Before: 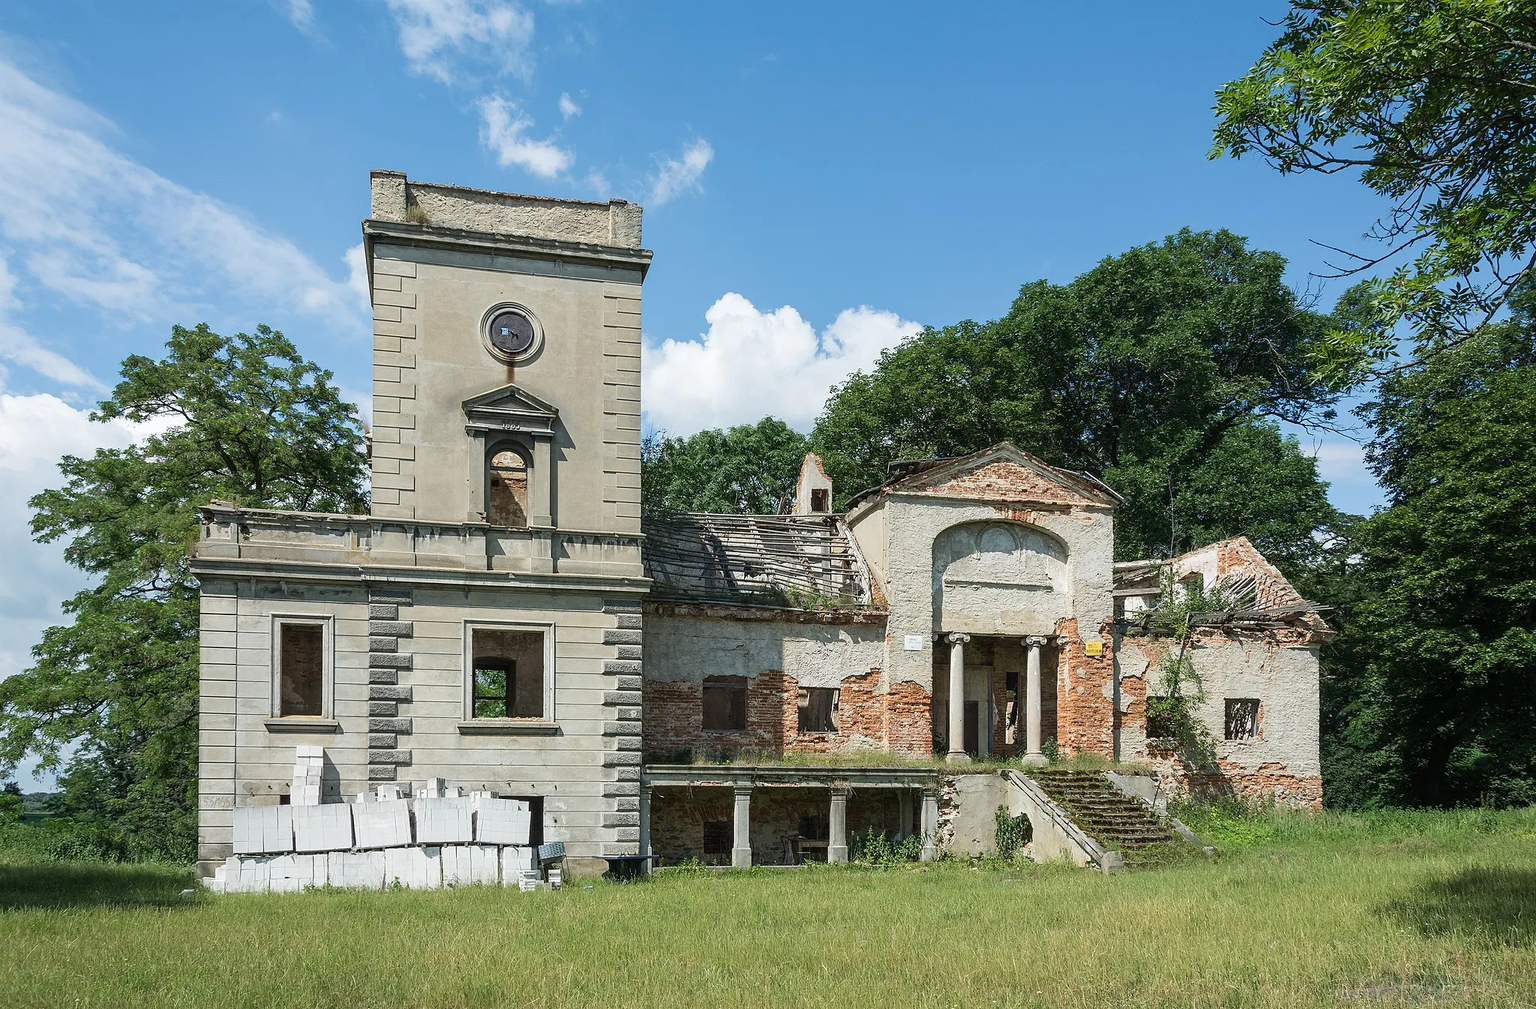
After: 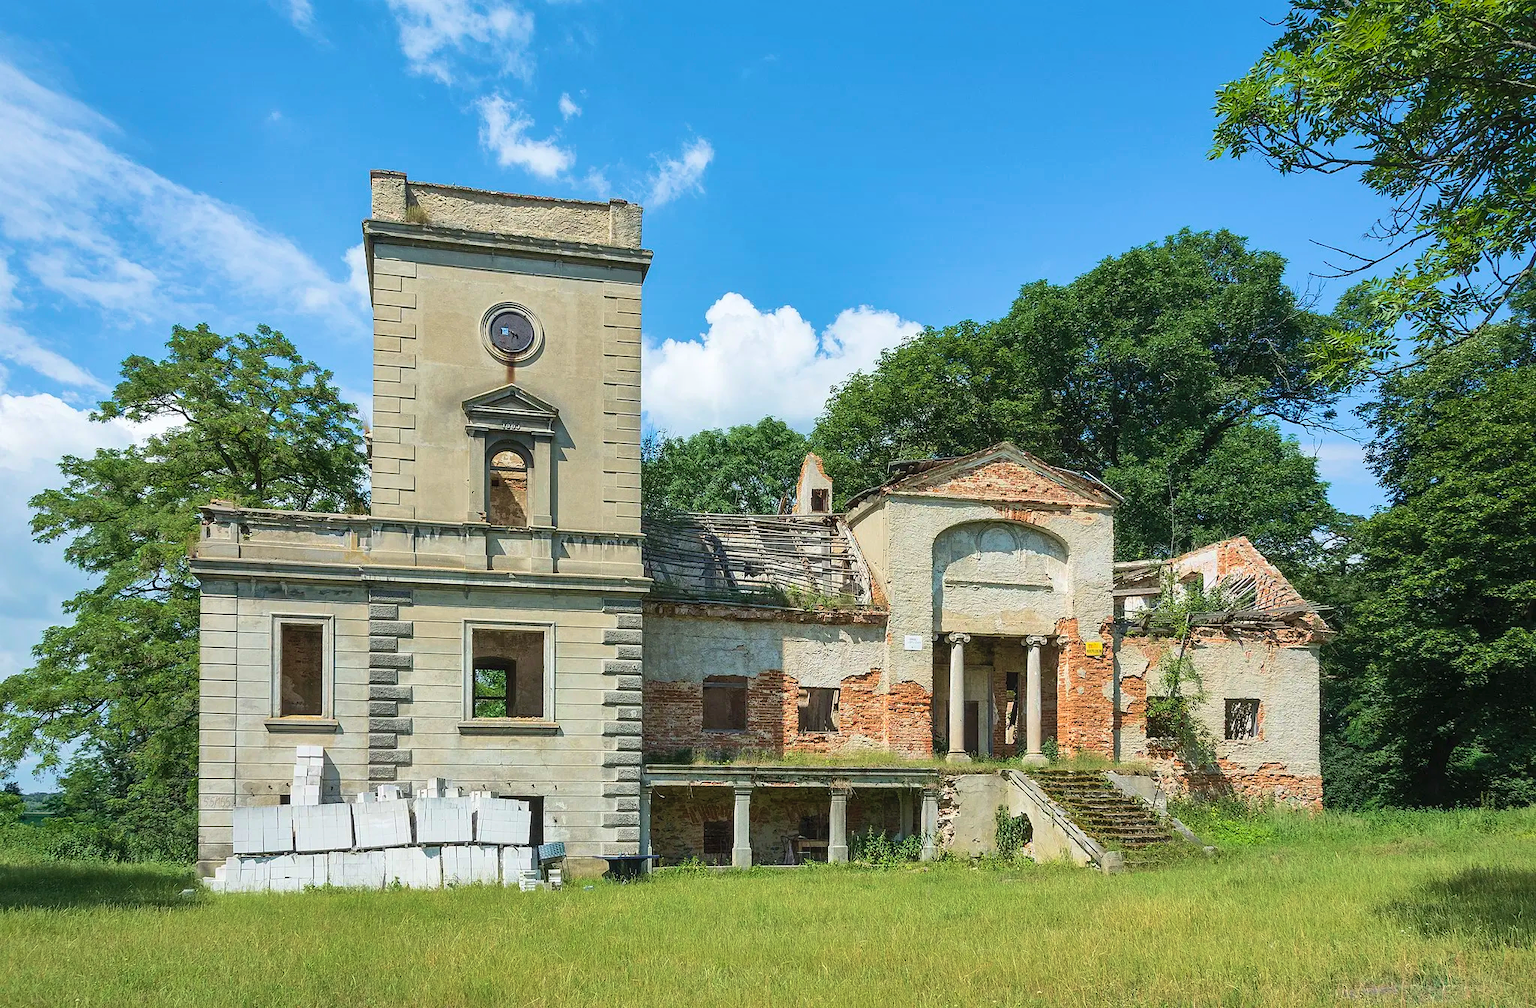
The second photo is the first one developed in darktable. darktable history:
contrast brightness saturation: contrast 0.204, brightness 0.162, saturation 0.226
shadows and highlights: shadows 39.83, highlights -60.11
velvia: on, module defaults
